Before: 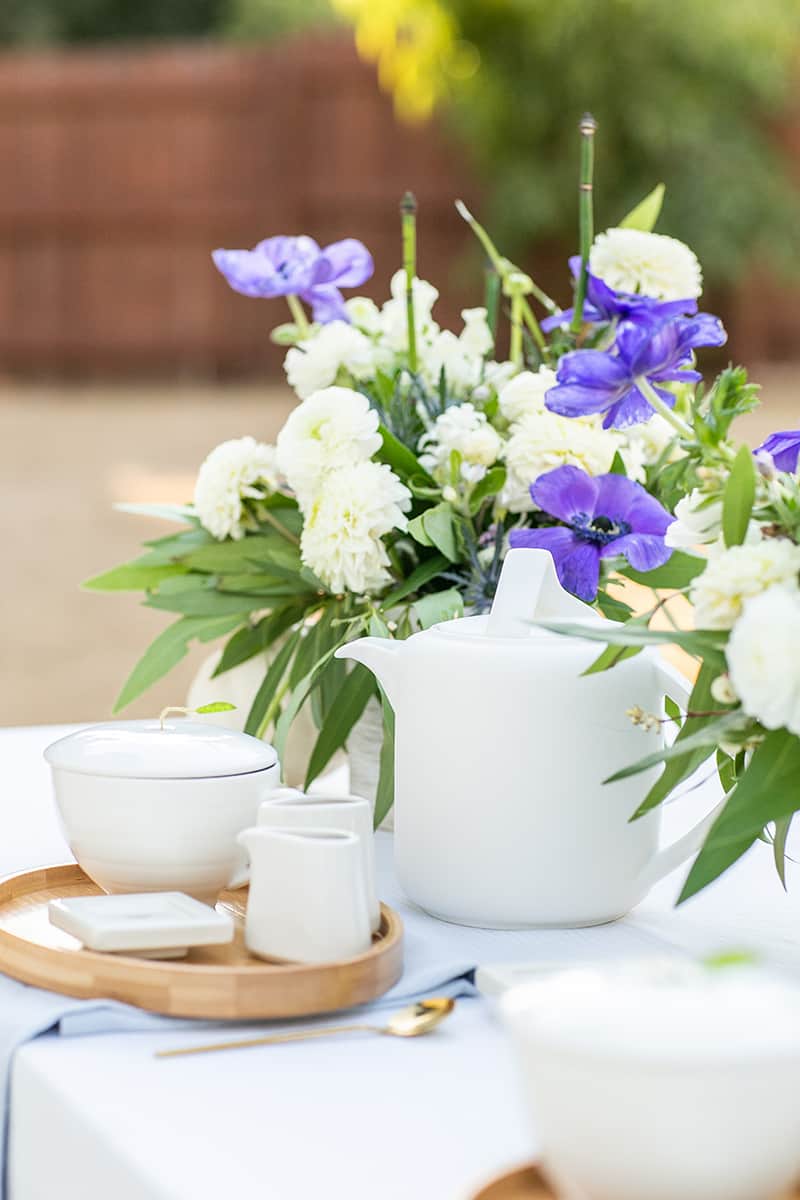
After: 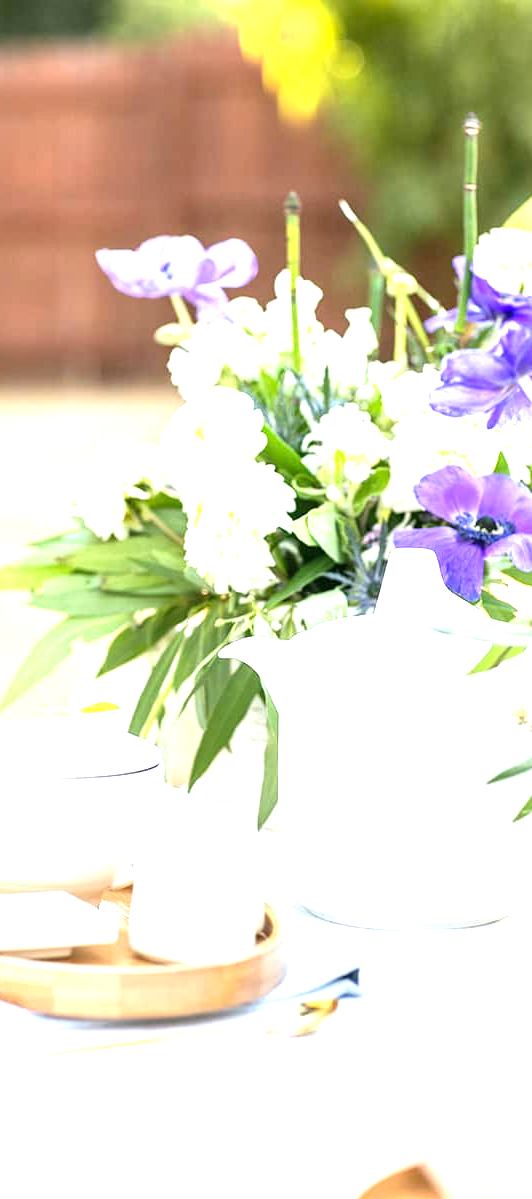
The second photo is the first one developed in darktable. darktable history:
crop and rotate: left 14.503%, right 18.893%
exposure: exposure 1.236 EV, compensate highlight preservation false
